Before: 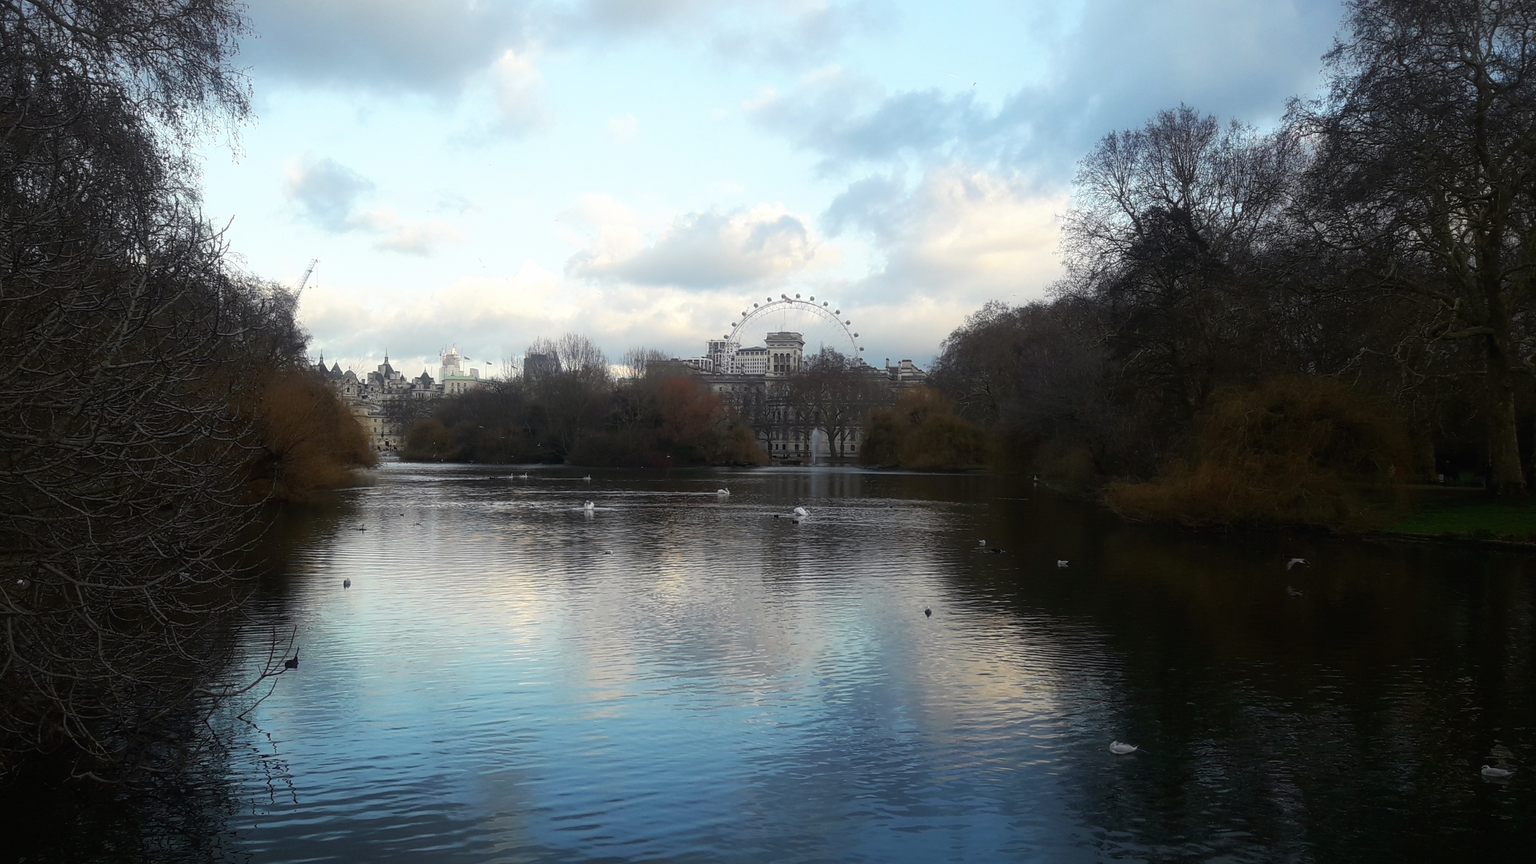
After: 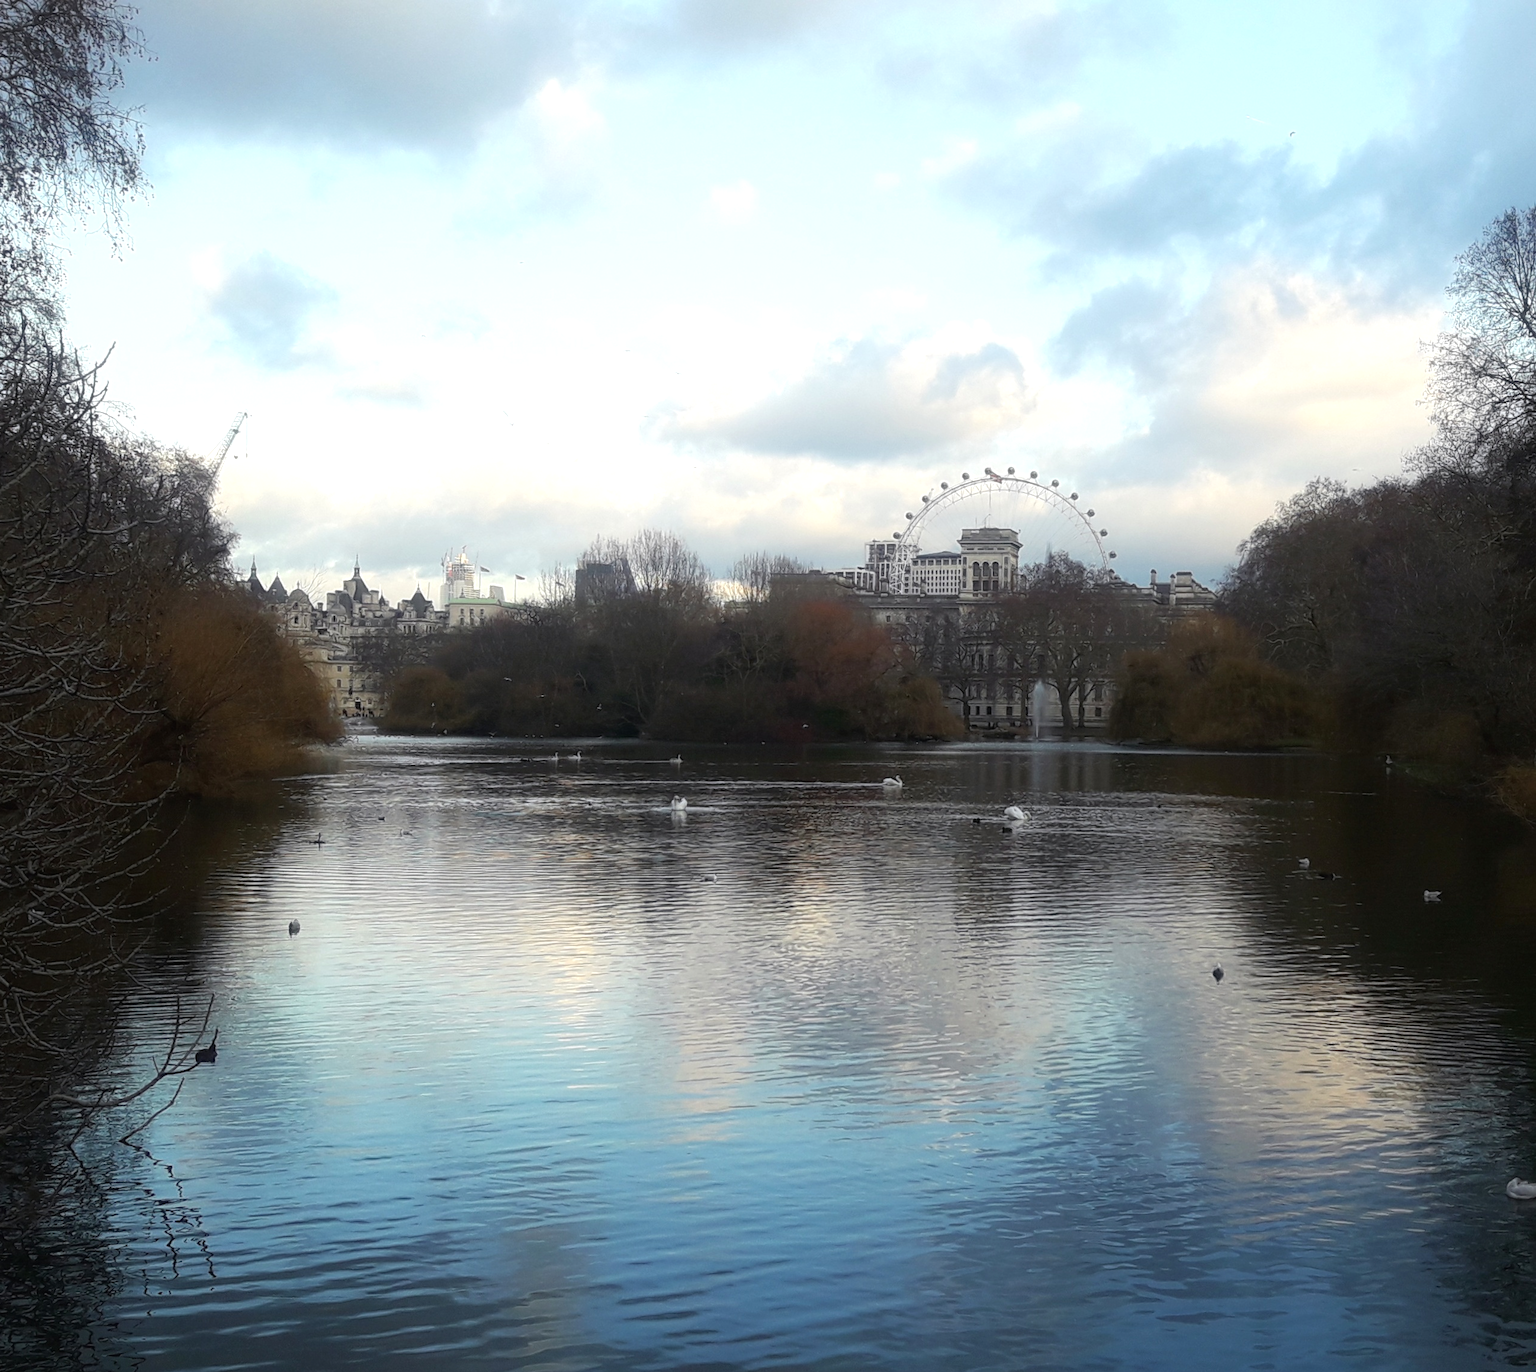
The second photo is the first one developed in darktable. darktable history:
crop: left 10.572%, right 26.524%
exposure: exposure 0.19 EV, compensate exposure bias true, compensate highlight preservation false
